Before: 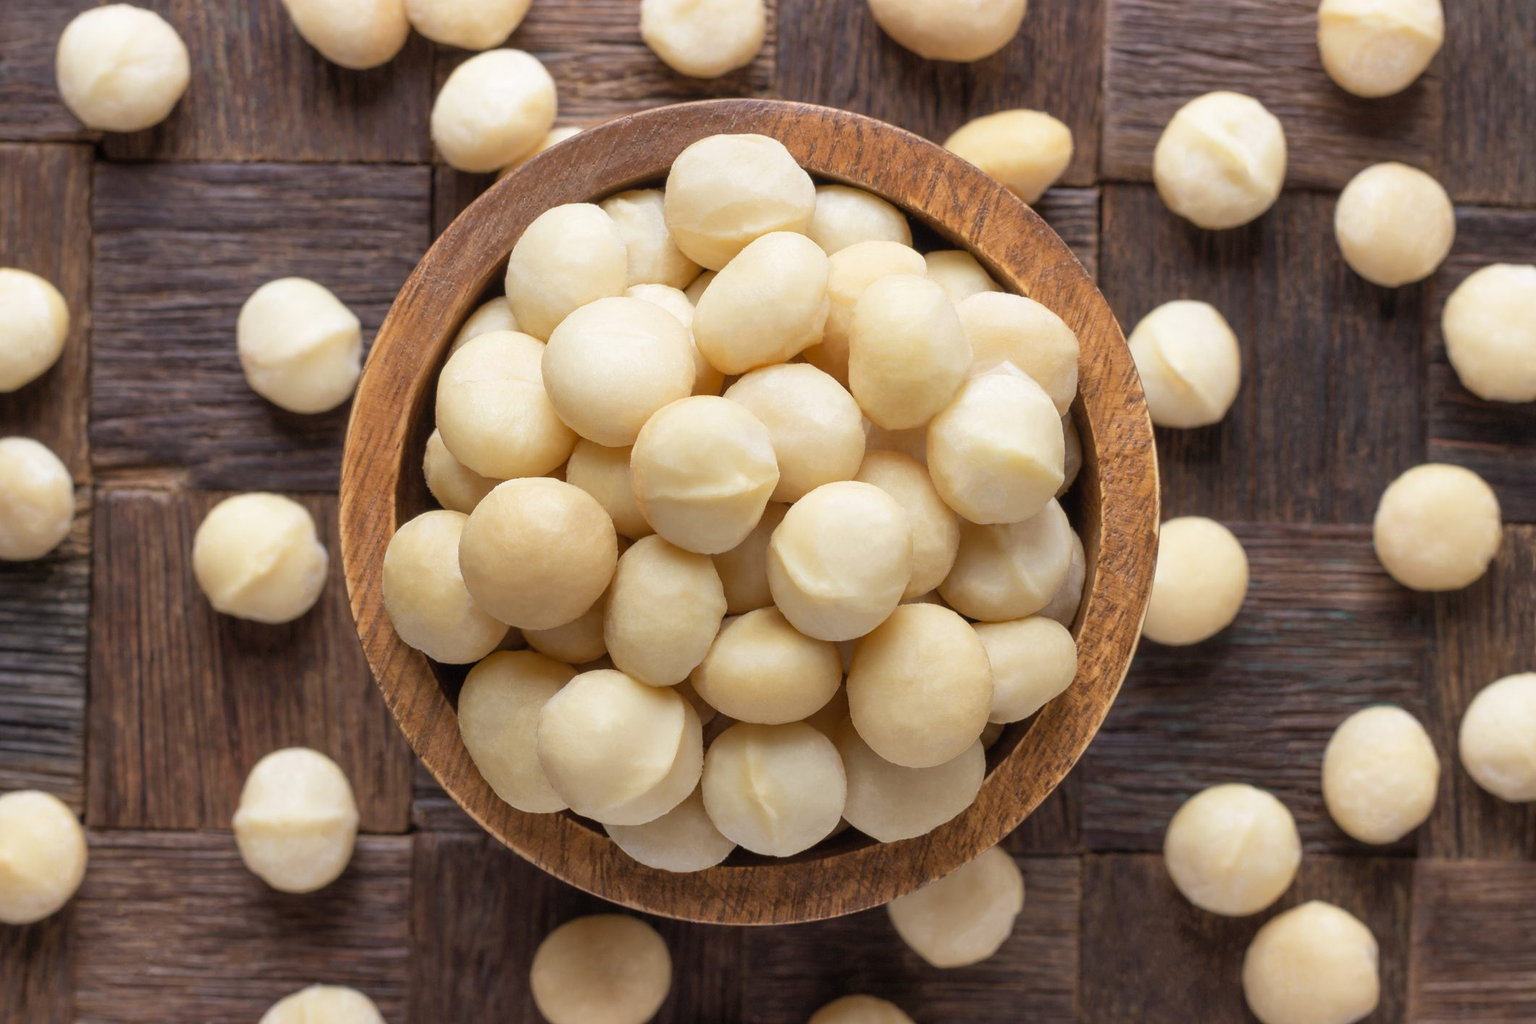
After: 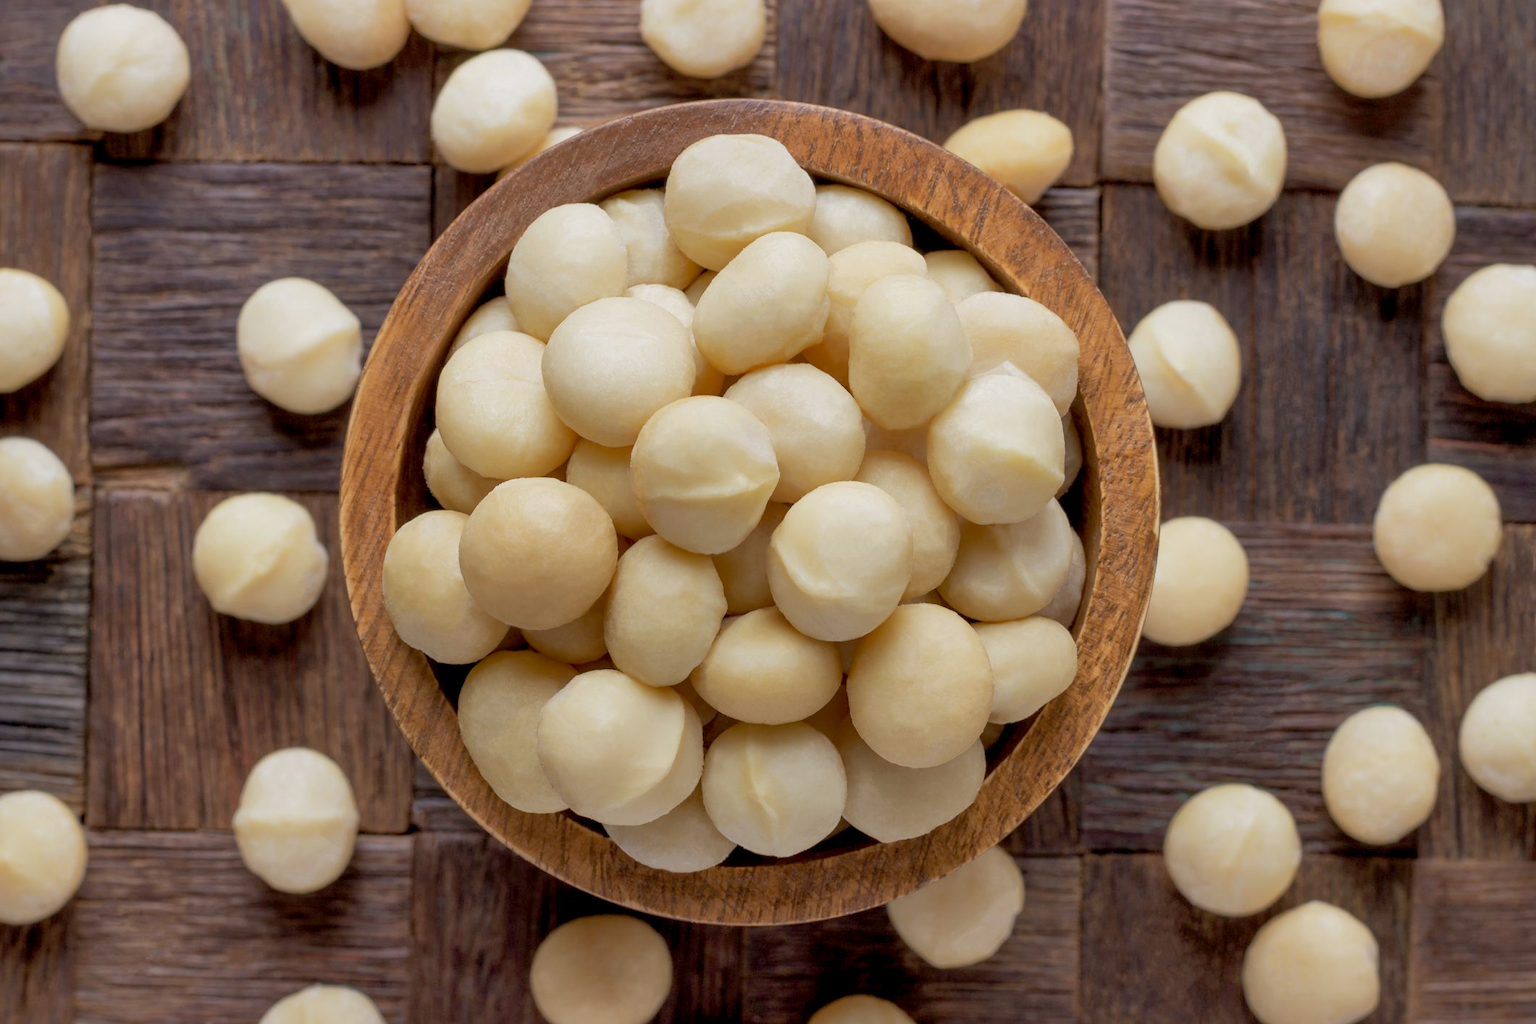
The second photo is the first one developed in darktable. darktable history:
exposure: black level correction 0.009, exposure -0.164 EV, compensate exposure bias true, compensate highlight preservation false
shadows and highlights: highlights color adjustment 0.308%
